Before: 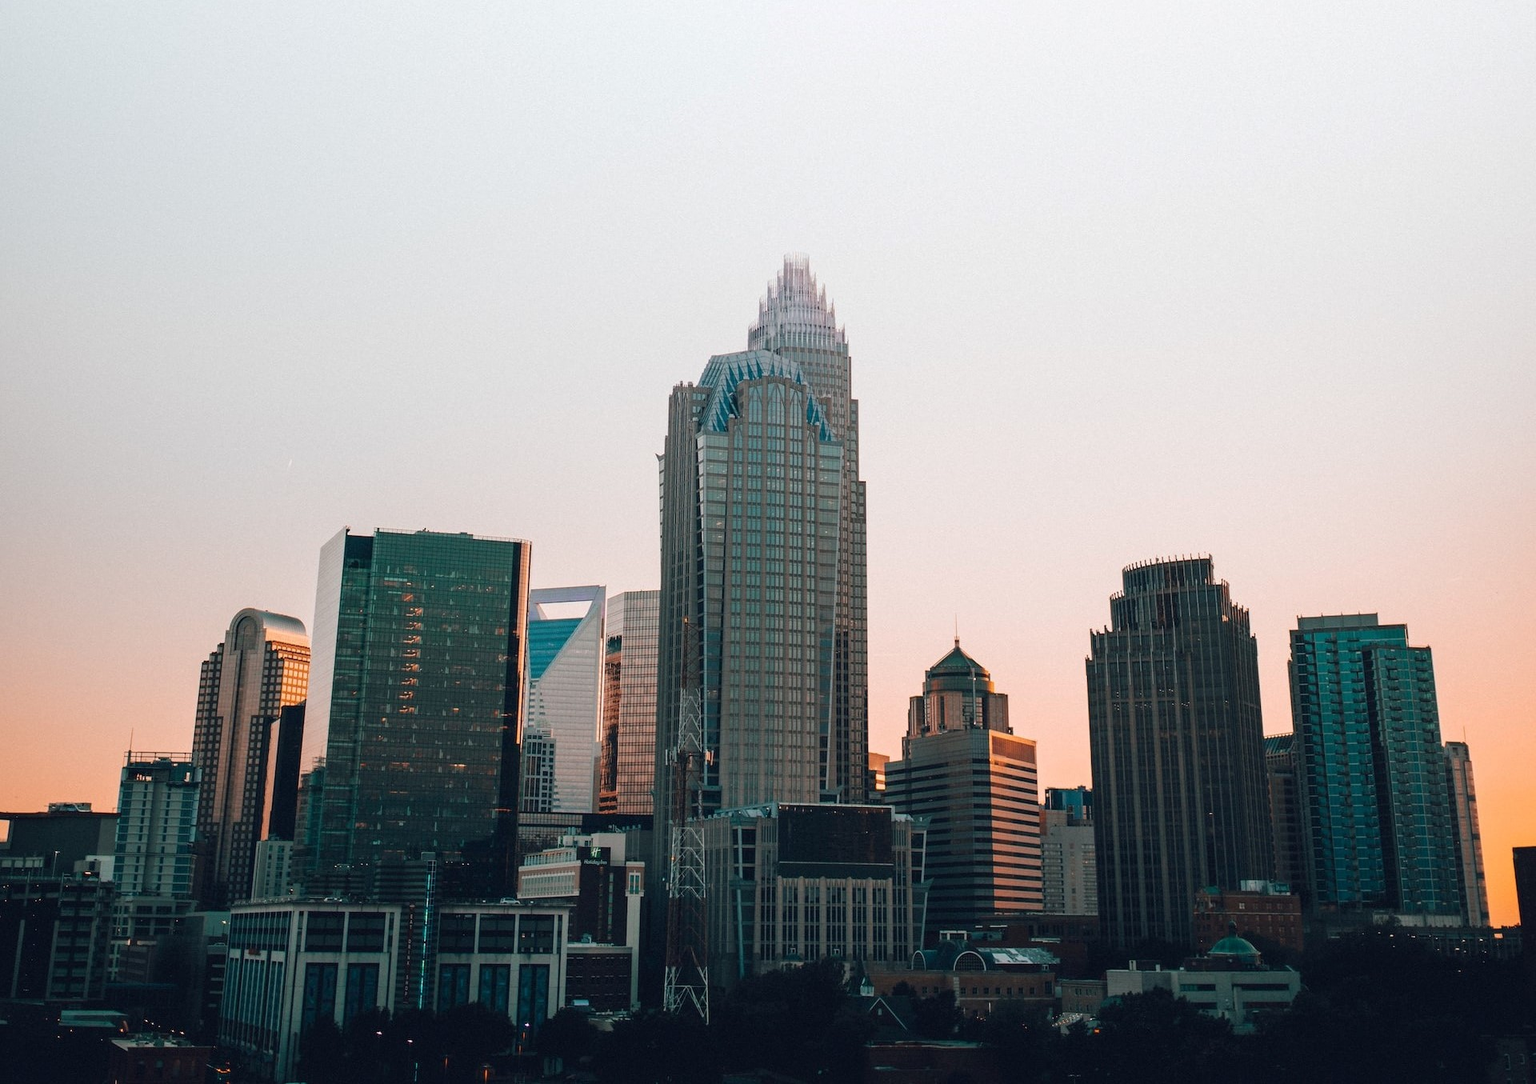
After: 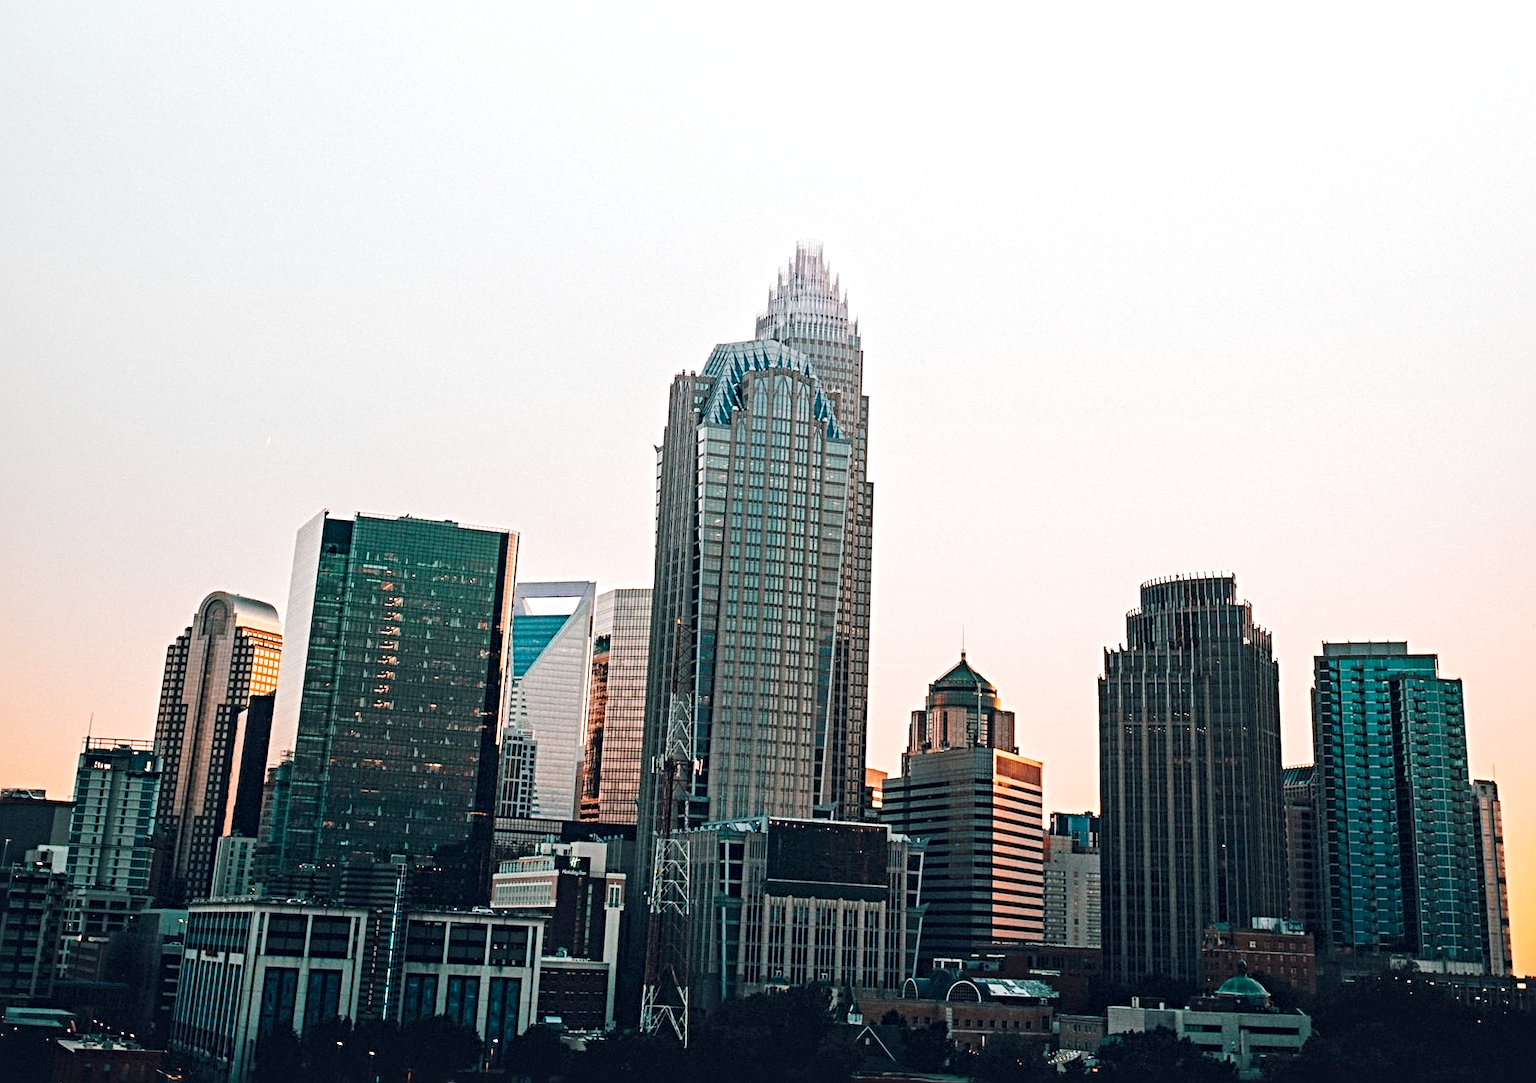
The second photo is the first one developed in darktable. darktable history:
exposure: black level correction 0.001, exposure 0.5 EV, compensate highlight preservation false
sharpen: radius 4.901
tone curve: curves: ch0 [(0, 0) (0.071, 0.047) (0.266, 0.26) (0.491, 0.552) (0.753, 0.818) (1, 0.983)]; ch1 [(0, 0) (0.346, 0.307) (0.408, 0.369) (0.463, 0.443) (0.482, 0.493) (0.502, 0.5) (0.517, 0.518) (0.55, 0.573) (0.597, 0.641) (0.651, 0.709) (1, 1)]; ch2 [(0, 0) (0.346, 0.34) (0.434, 0.46) (0.485, 0.494) (0.5, 0.494) (0.517, 0.506) (0.535, 0.545) (0.583, 0.634) (0.625, 0.686) (1, 1)], preserve colors none
local contrast: mode bilateral grid, contrast 30, coarseness 24, midtone range 0.2
contrast brightness saturation: contrast -0.074, brightness -0.039, saturation -0.114
crop and rotate: angle -2.17°
